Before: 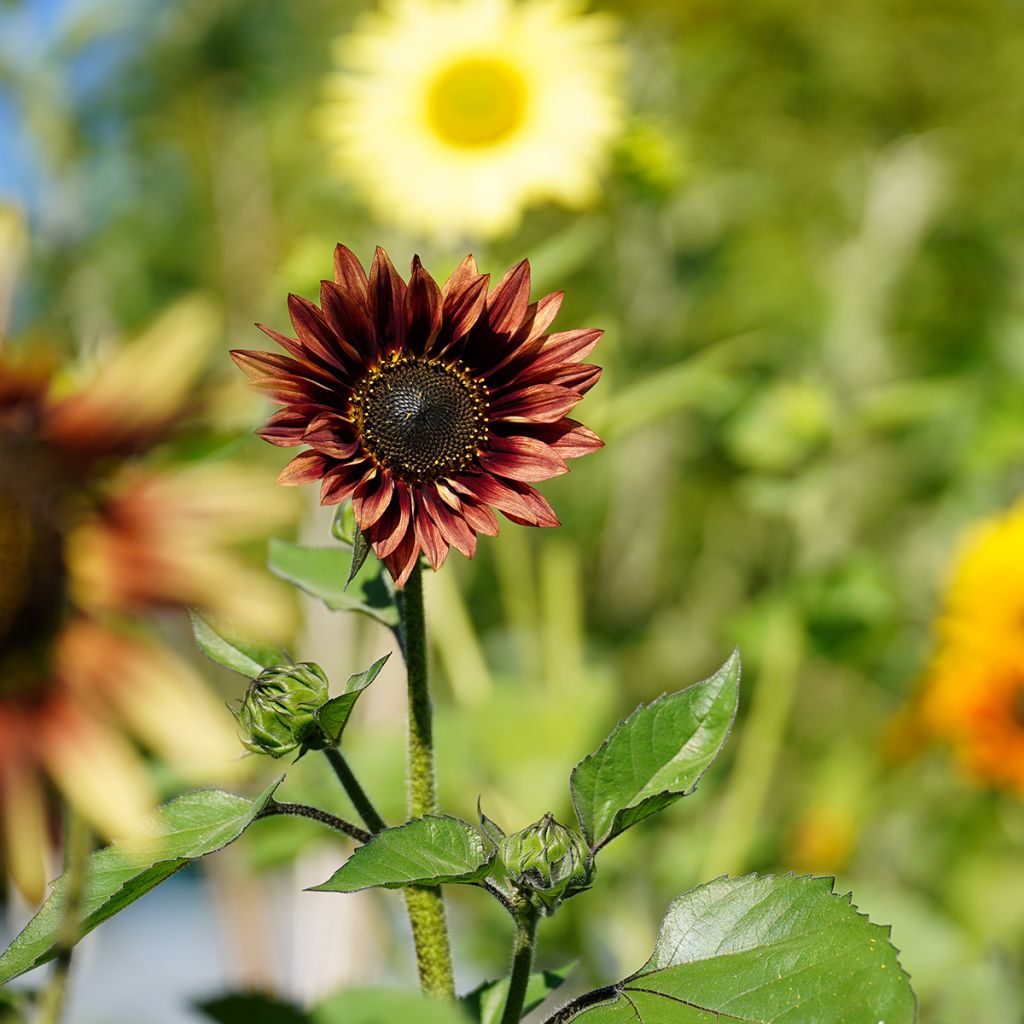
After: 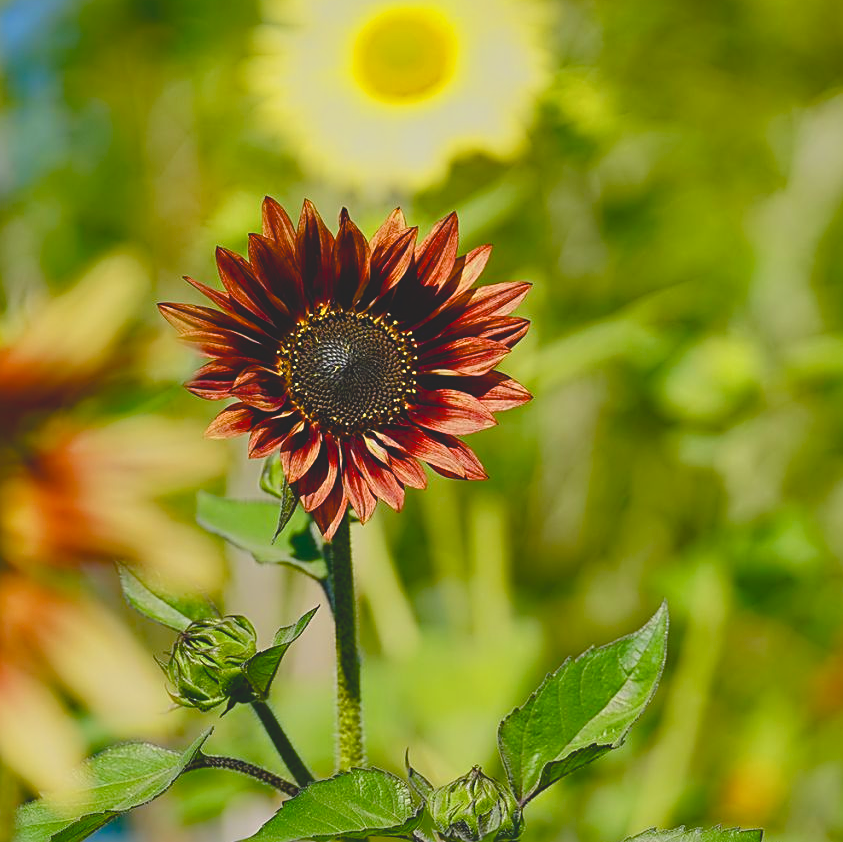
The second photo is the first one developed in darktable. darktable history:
crop and rotate: left 7.063%, top 4.654%, right 10.575%, bottom 13.029%
shadows and highlights: low approximation 0.01, soften with gaussian
contrast brightness saturation: contrast -0.283
color balance rgb: linear chroma grading › shadows 10.508%, linear chroma grading › highlights 10.739%, linear chroma grading › global chroma 15.629%, linear chroma grading › mid-tones 14.728%, perceptual saturation grading › global saturation 0.886%, perceptual saturation grading › highlights -19.937%, perceptual saturation grading › shadows 20.361%, global vibrance 7.074%, saturation formula JzAzBz (2021)
sharpen: on, module defaults
